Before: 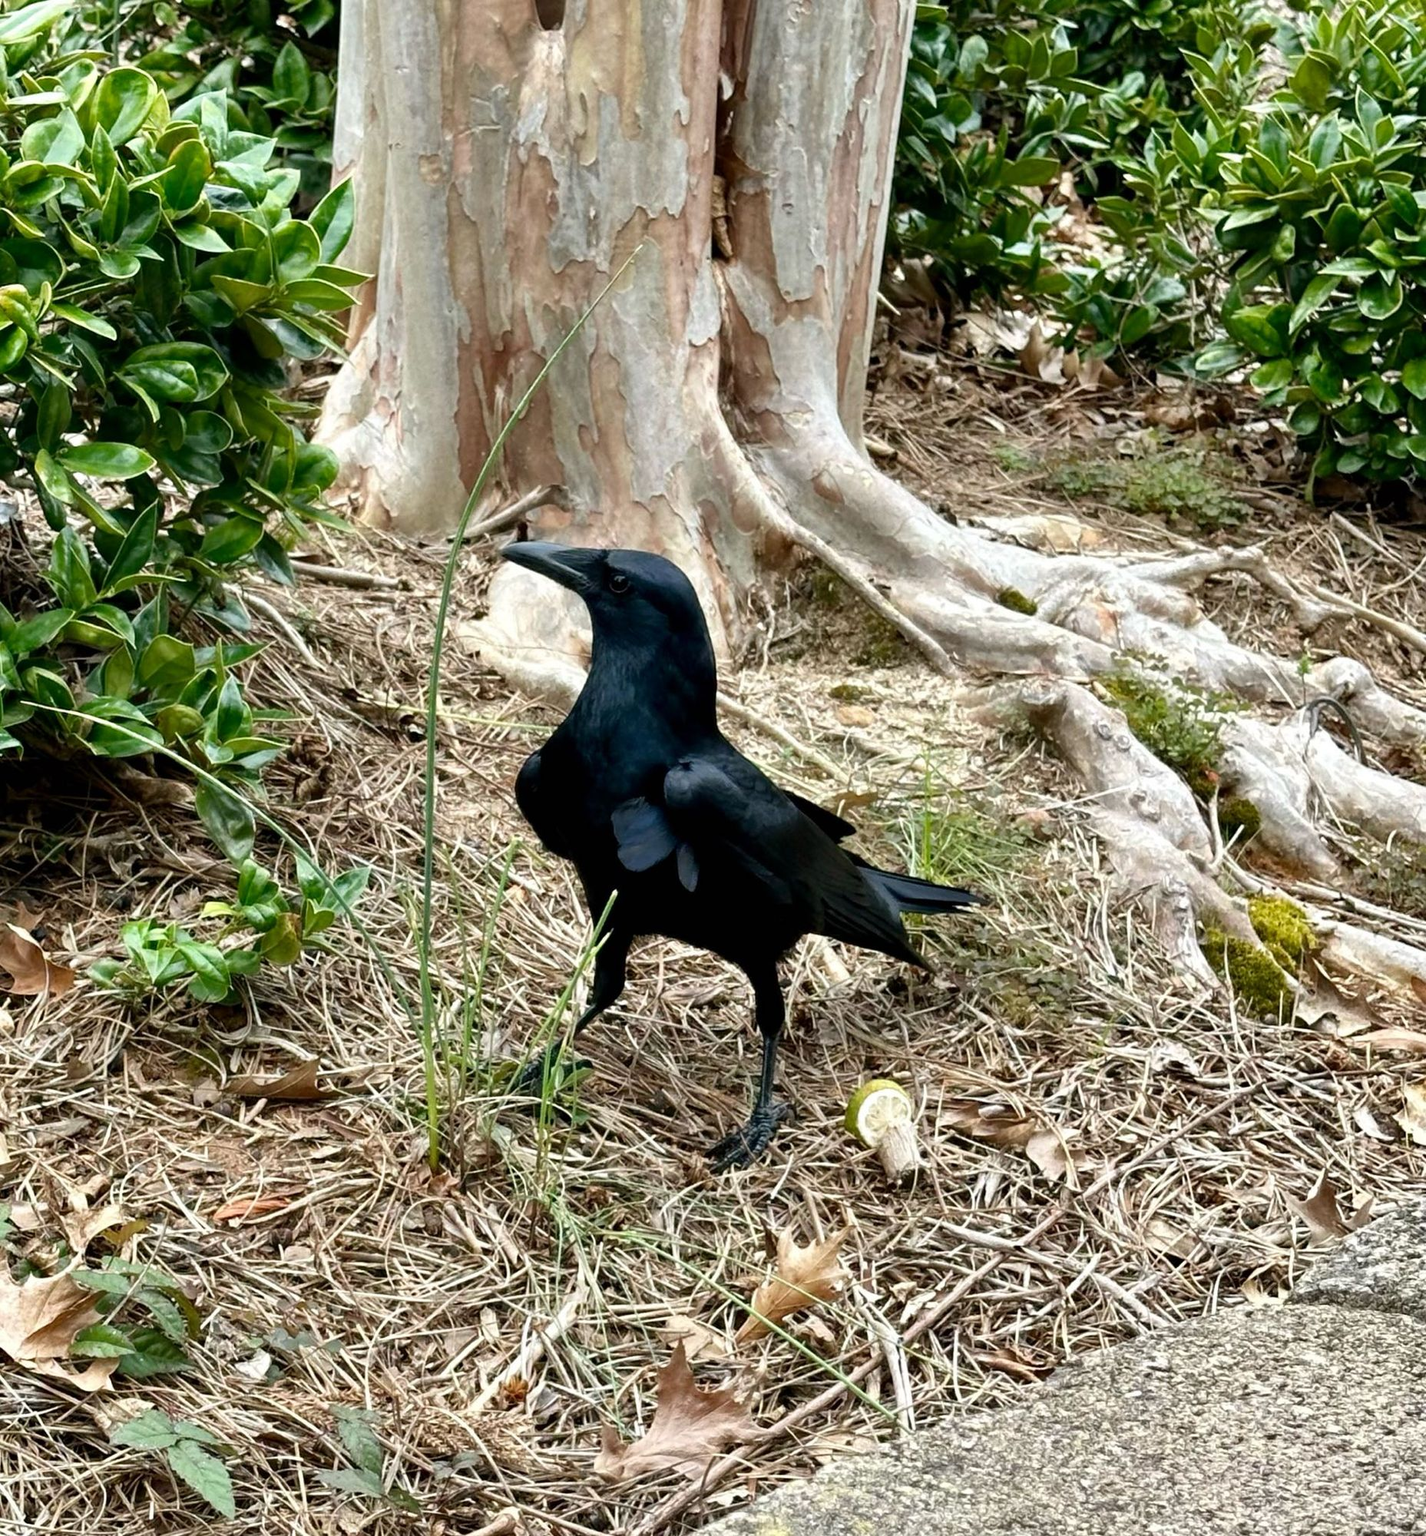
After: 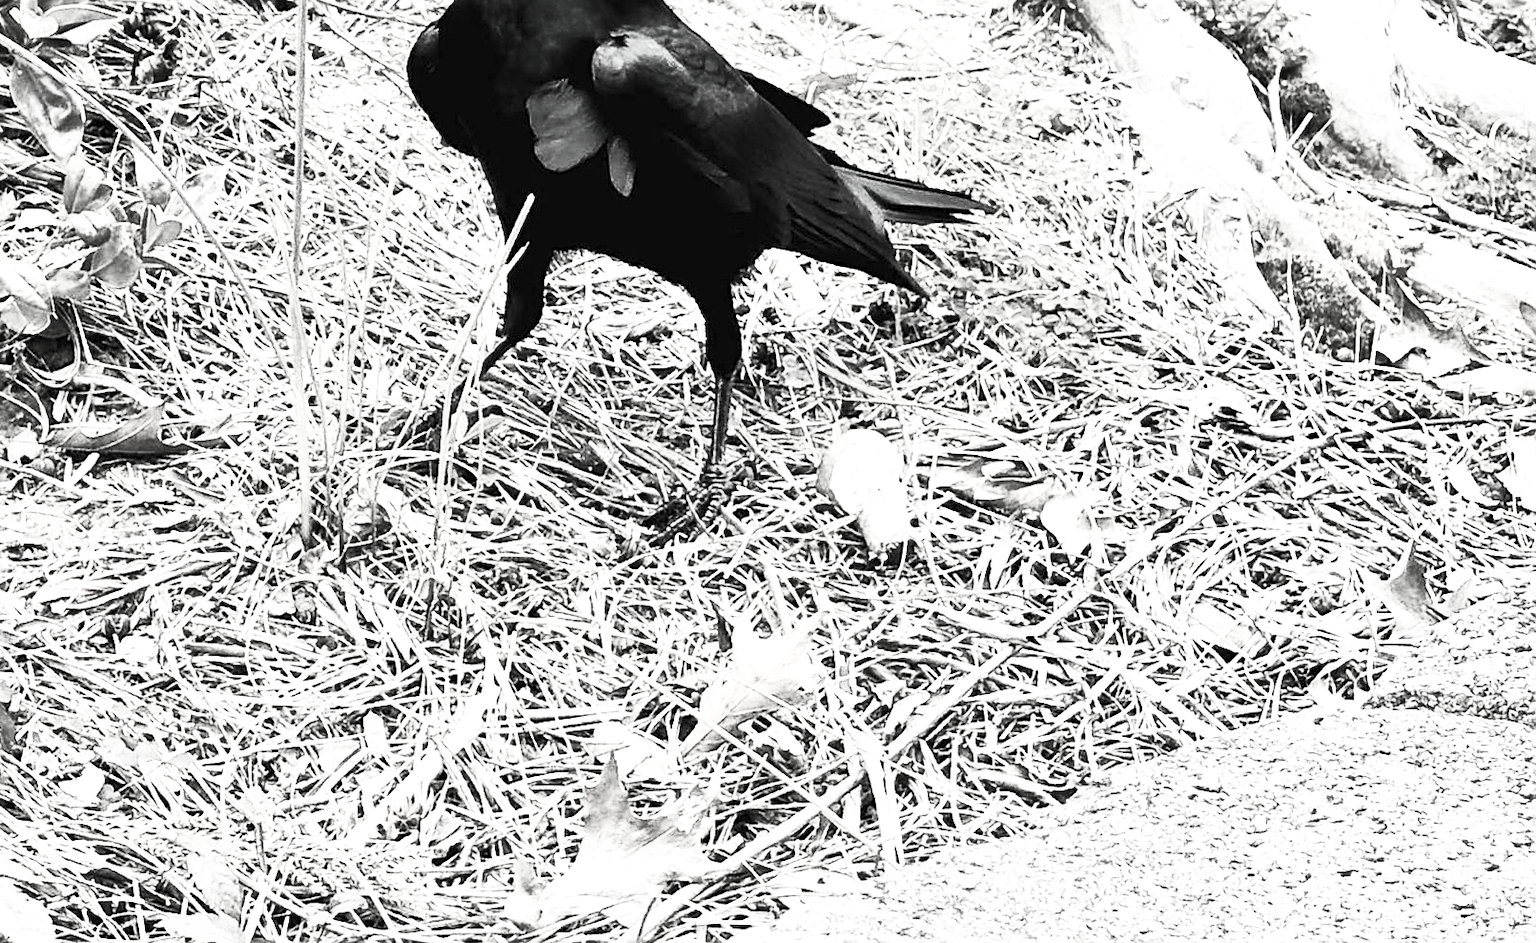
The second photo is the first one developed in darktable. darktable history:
crop and rotate: left 13.229%, top 47.755%, bottom 2.729%
sharpen: on, module defaults
exposure: black level correction 0, exposure 1 EV, compensate highlight preservation false
contrast brightness saturation: contrast 0.53, brightness 0.456, saturation -0.99
velvia: on, module defaults
